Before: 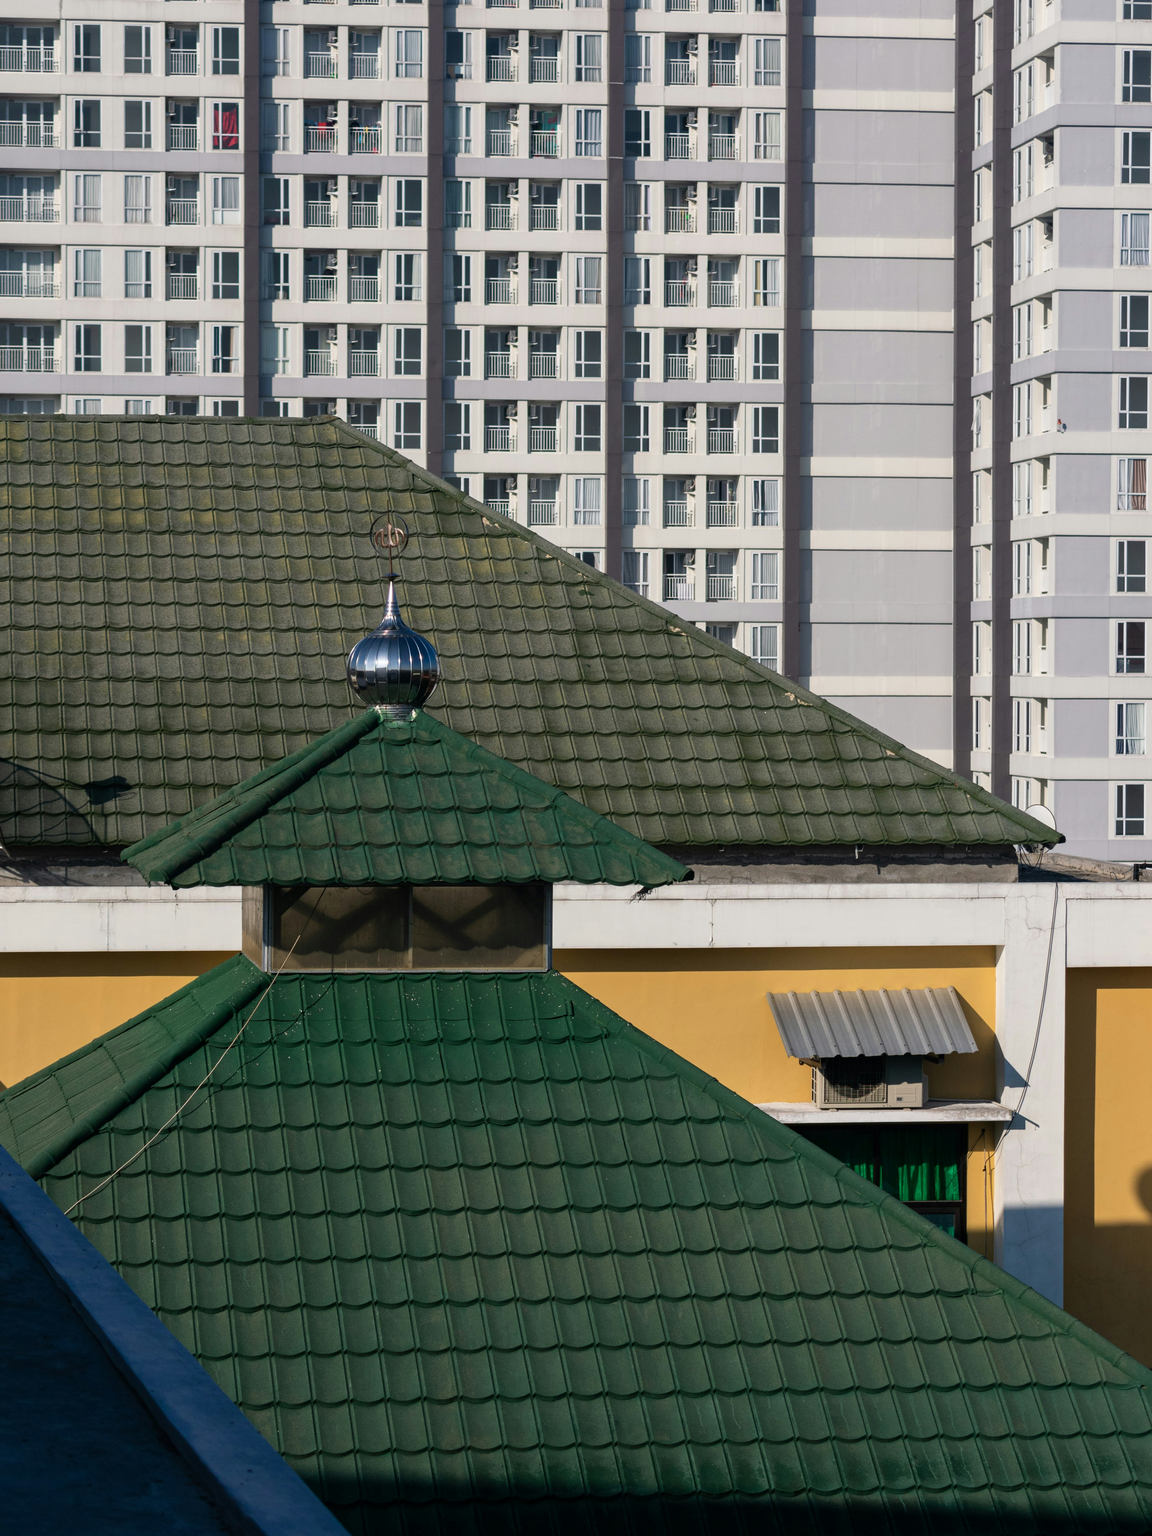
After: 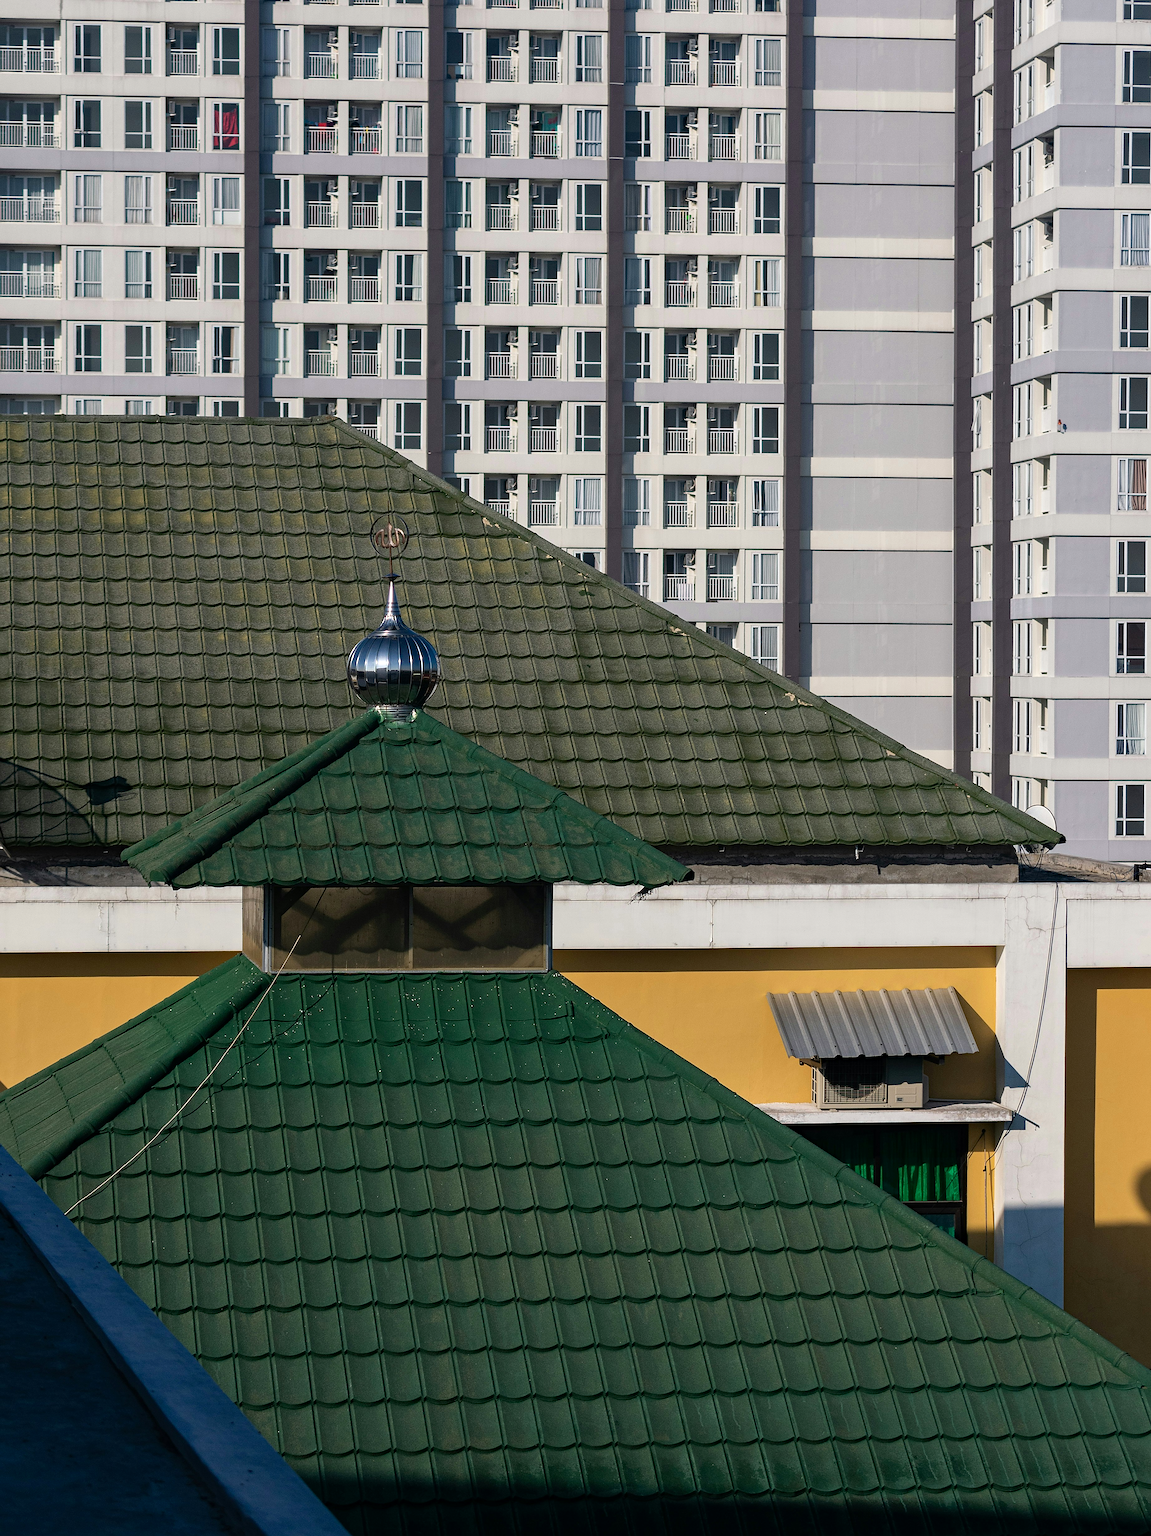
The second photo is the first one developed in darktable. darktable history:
haze removal: compatibility mode true, adaptive false
sharpen: radius 1.4, amount 1.25, threshold 0.7
